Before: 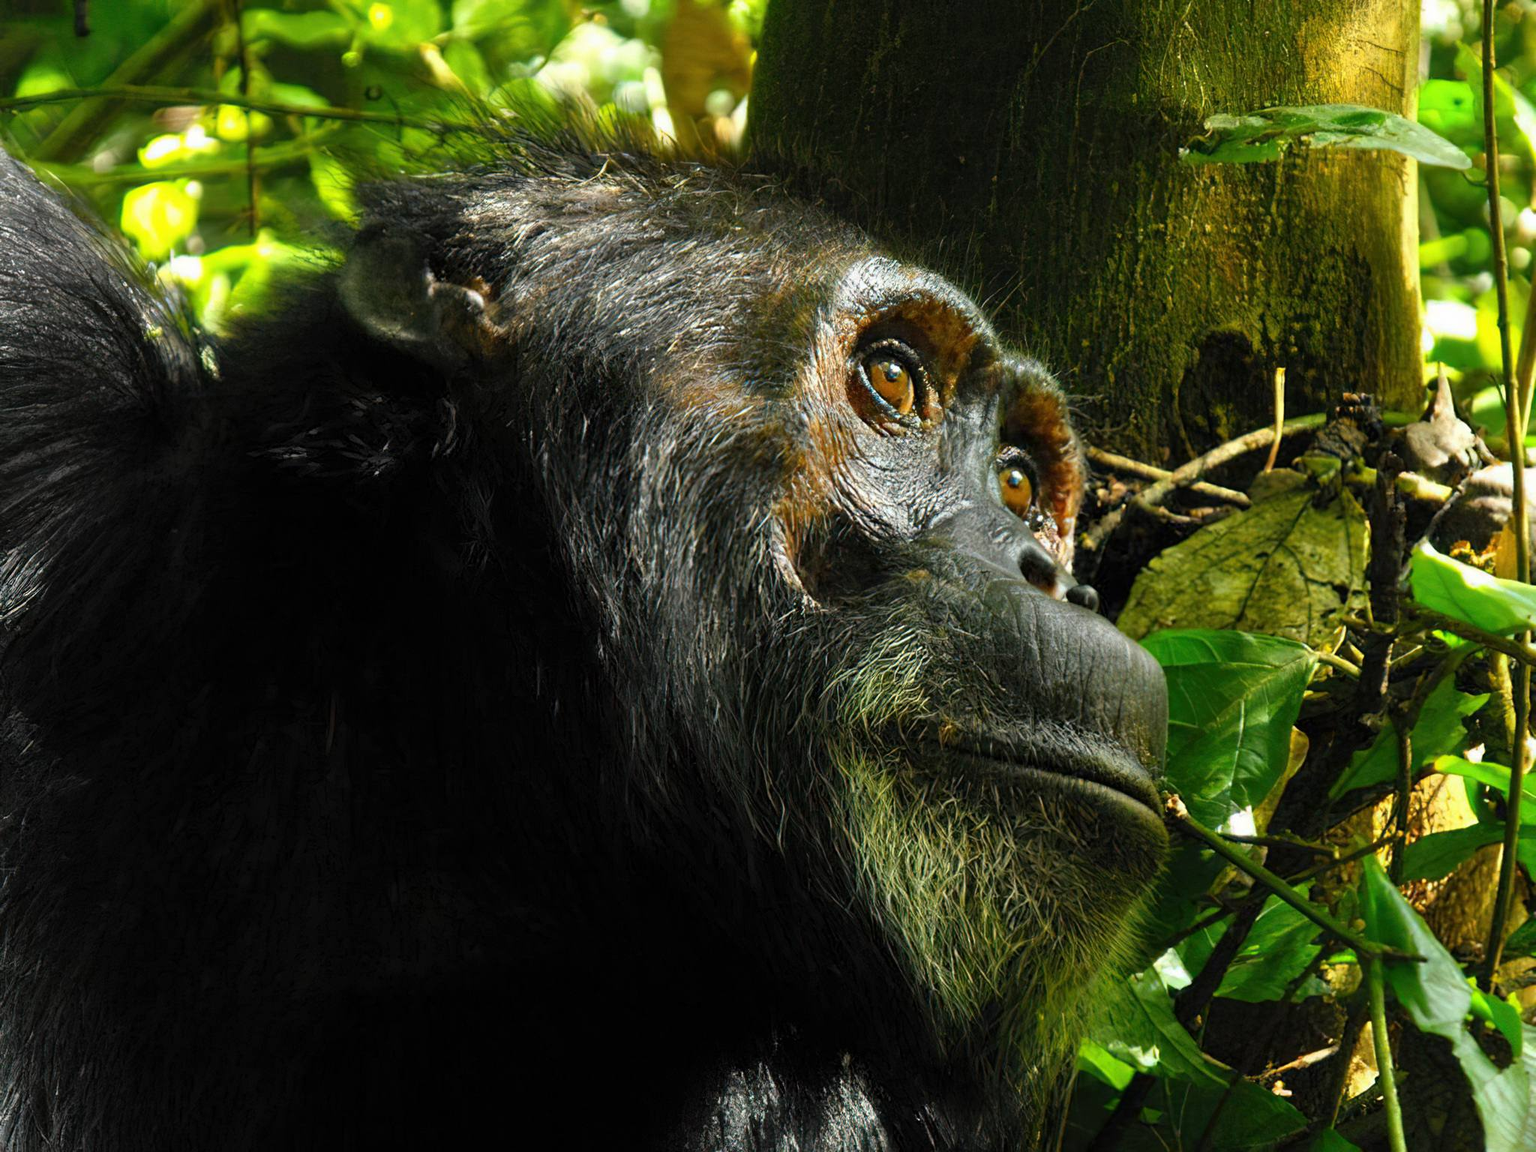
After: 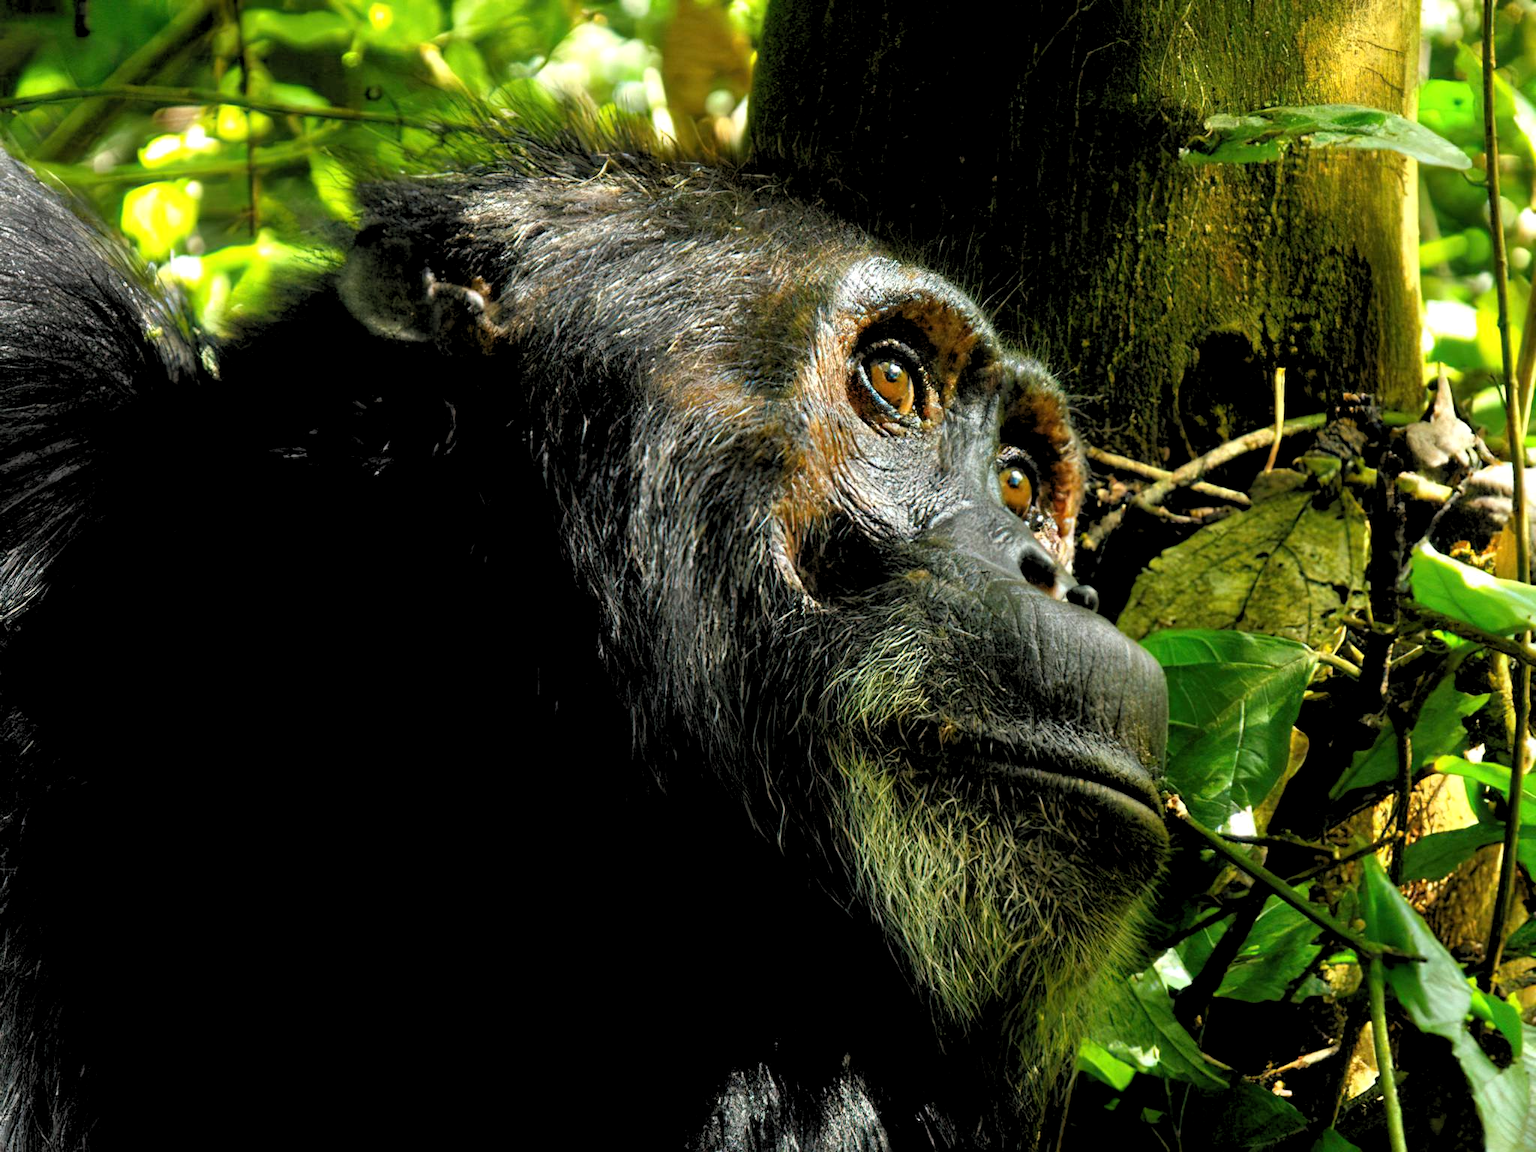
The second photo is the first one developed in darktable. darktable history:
exposure: compensate highlight preservation false
rgb levels: levels [[0.013, 0.434, 0.89], [0, 0.5, 1], [0, 0.5, 1]]
